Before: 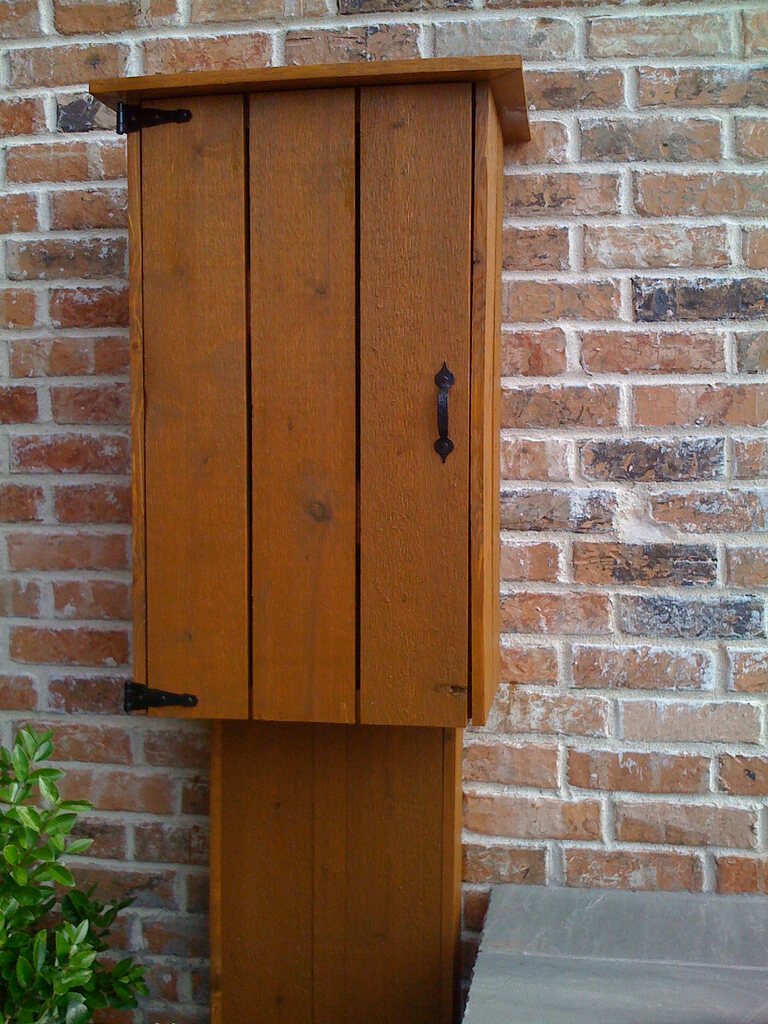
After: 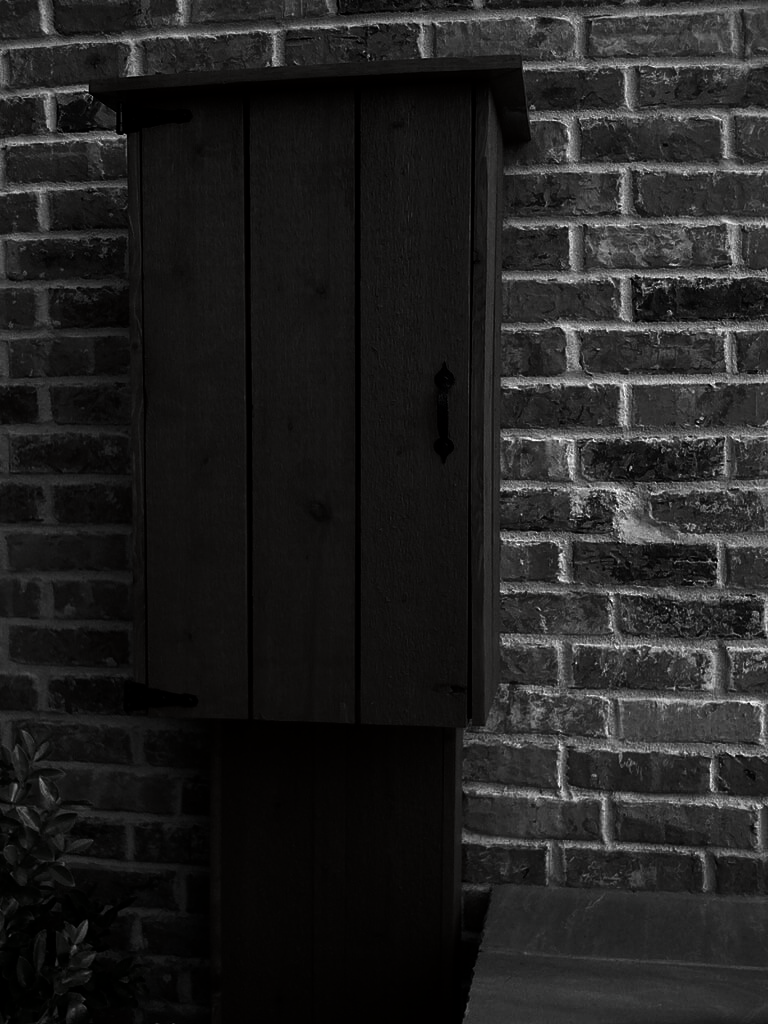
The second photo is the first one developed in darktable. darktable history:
contrast brightness saturation: contrast 0.016, brightness -0.987, saturation -0.985
